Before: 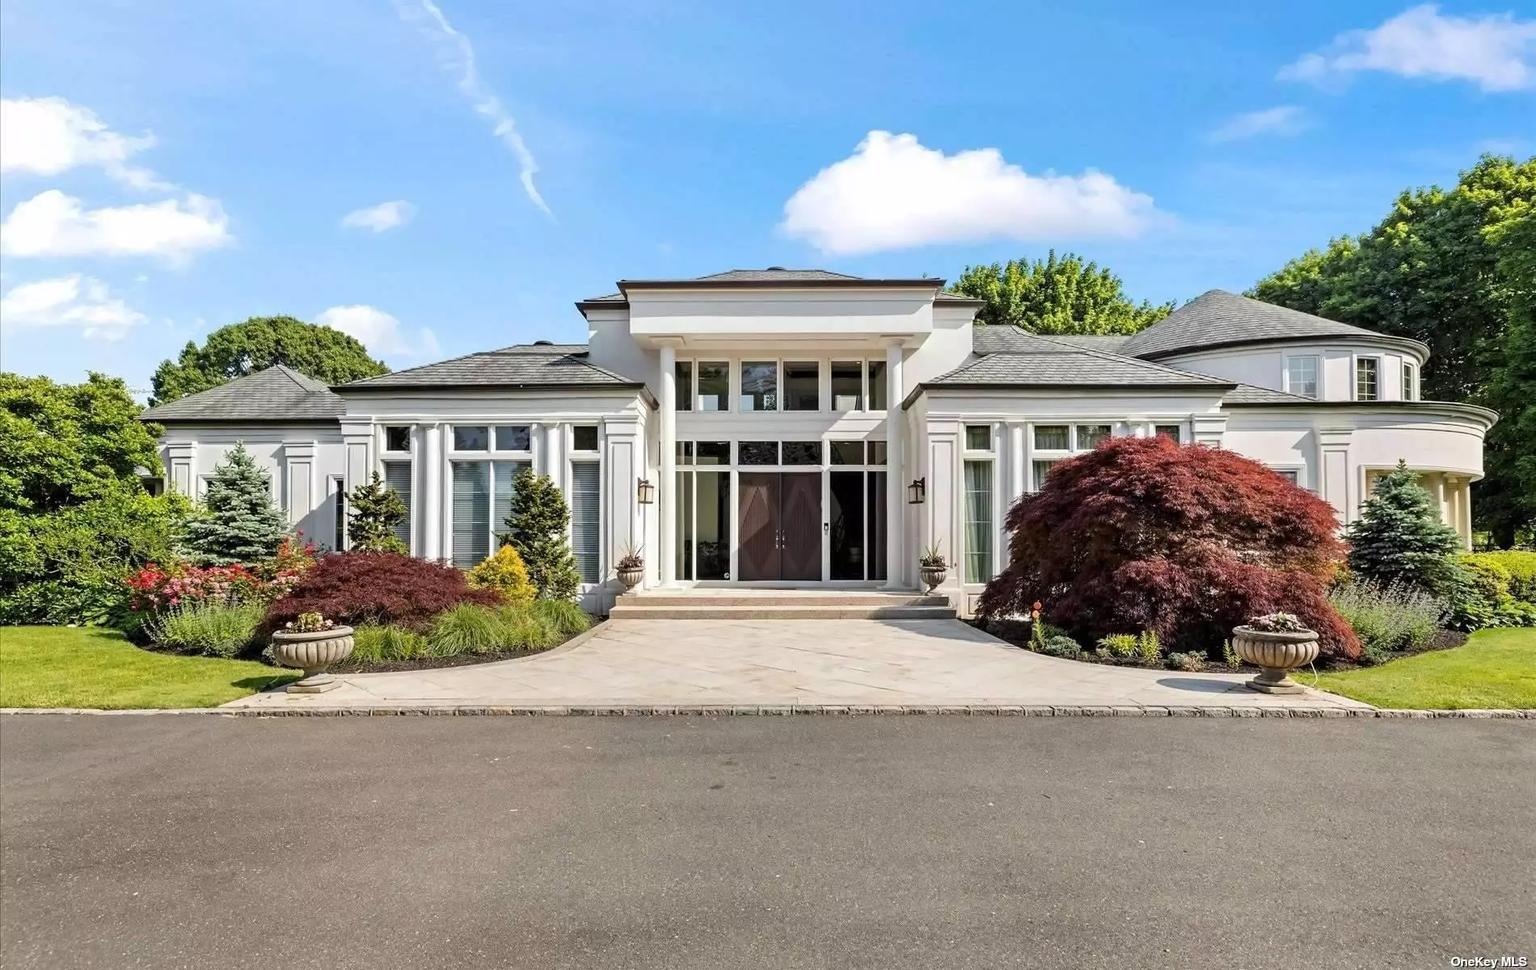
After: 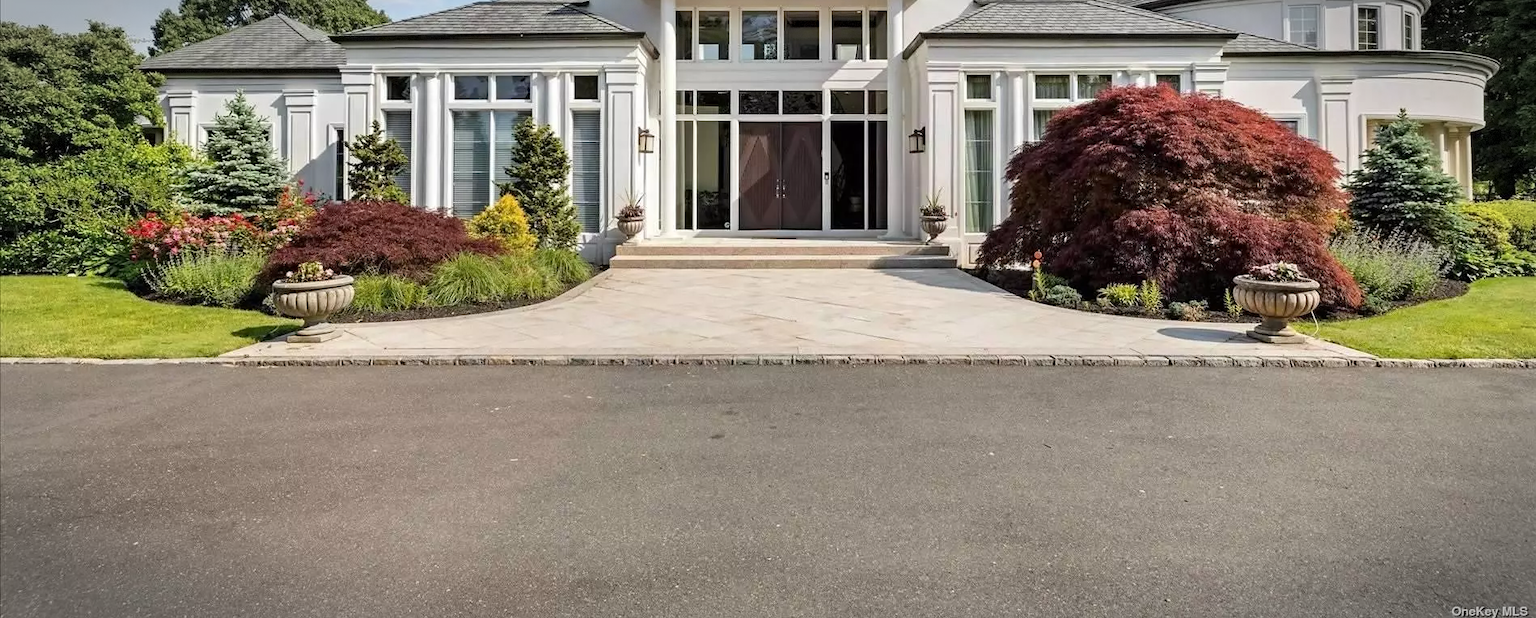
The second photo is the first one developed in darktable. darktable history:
vignetting: fall-off start 87.11%, automatic ratio true, dithering 8-bit output
crop and rotate: top 36.176%
